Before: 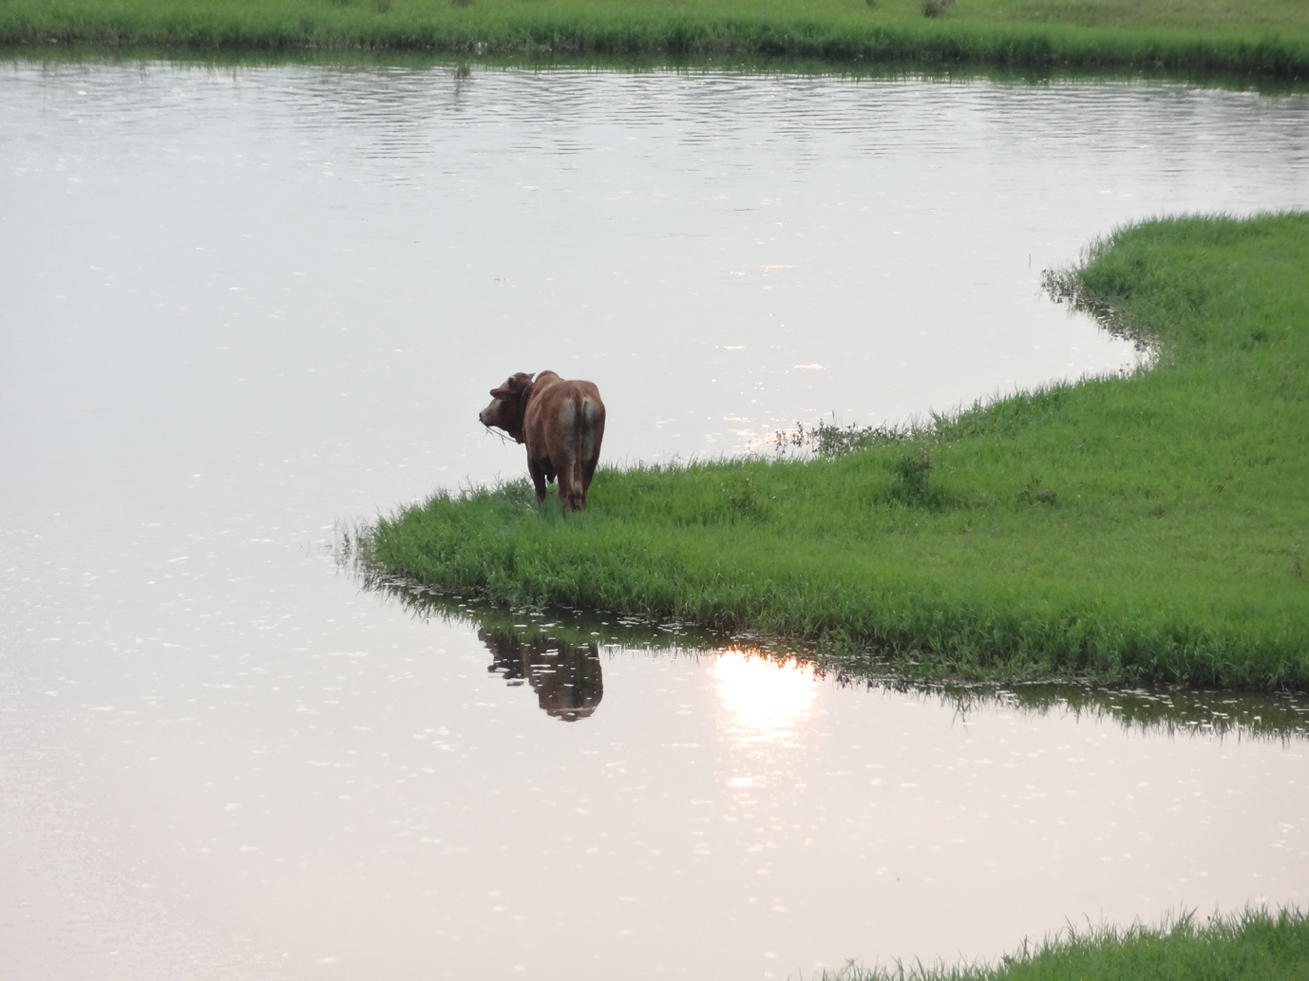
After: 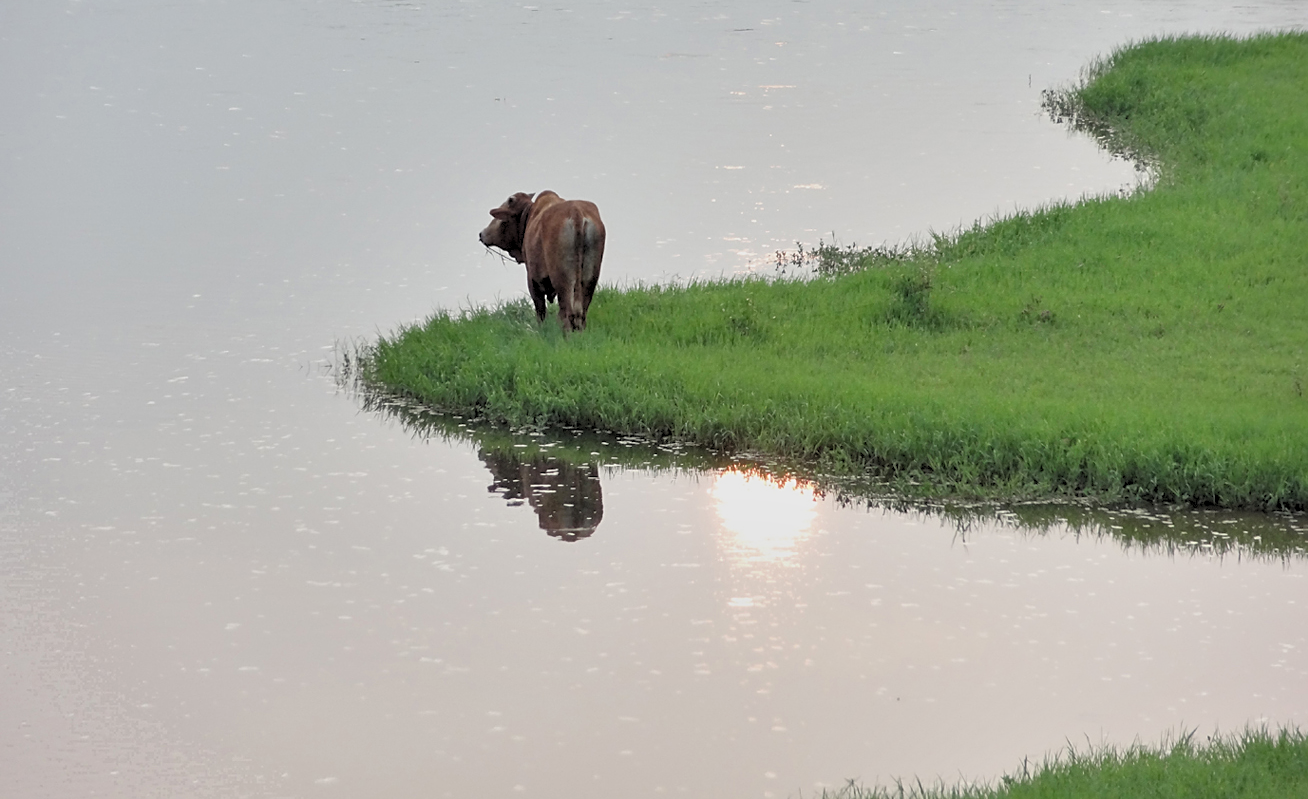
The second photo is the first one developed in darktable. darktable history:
crop and rotate: top 18.507%
rgb levels: preserve colors sum RGB, levels [[0.038, 0.433, 0.934], [0, 0.5, 1], [0, 0.5, 1]]
sharpen: on, module defaults
shadows and highlights: low approximation 0.01, soften with gaussian
